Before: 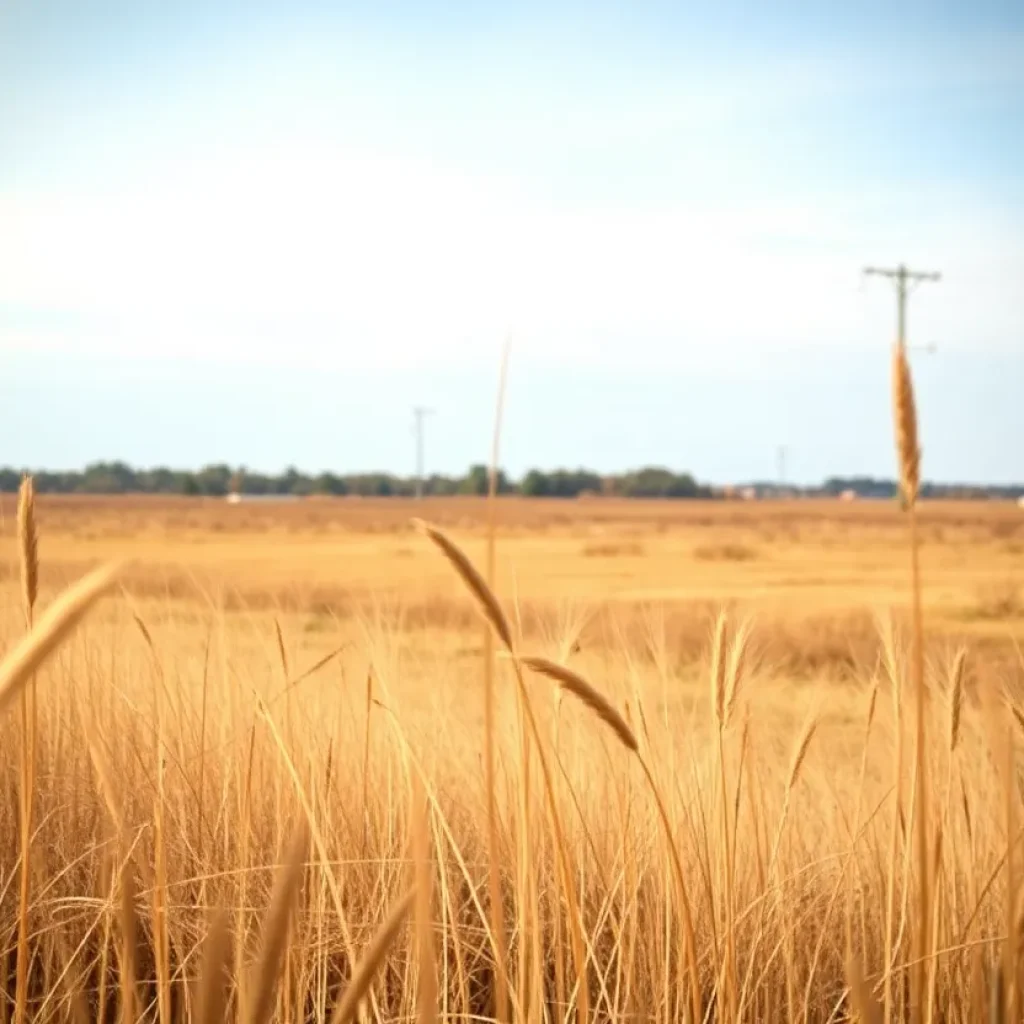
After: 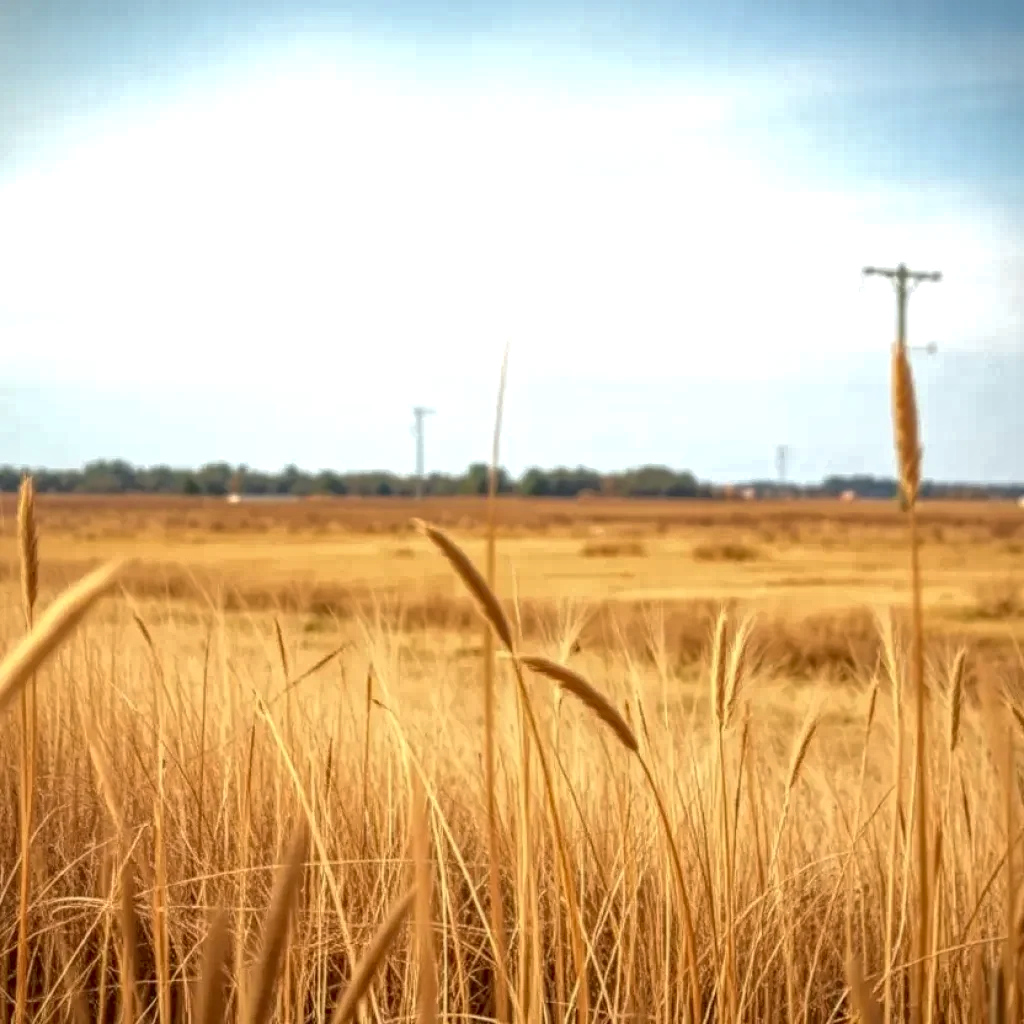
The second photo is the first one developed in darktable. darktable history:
white balance: emerald 1
local contrast: highlights 100%, shadows 100%, detail 200%, midtone range 0.2
shadows and highlights: on, module defaults
